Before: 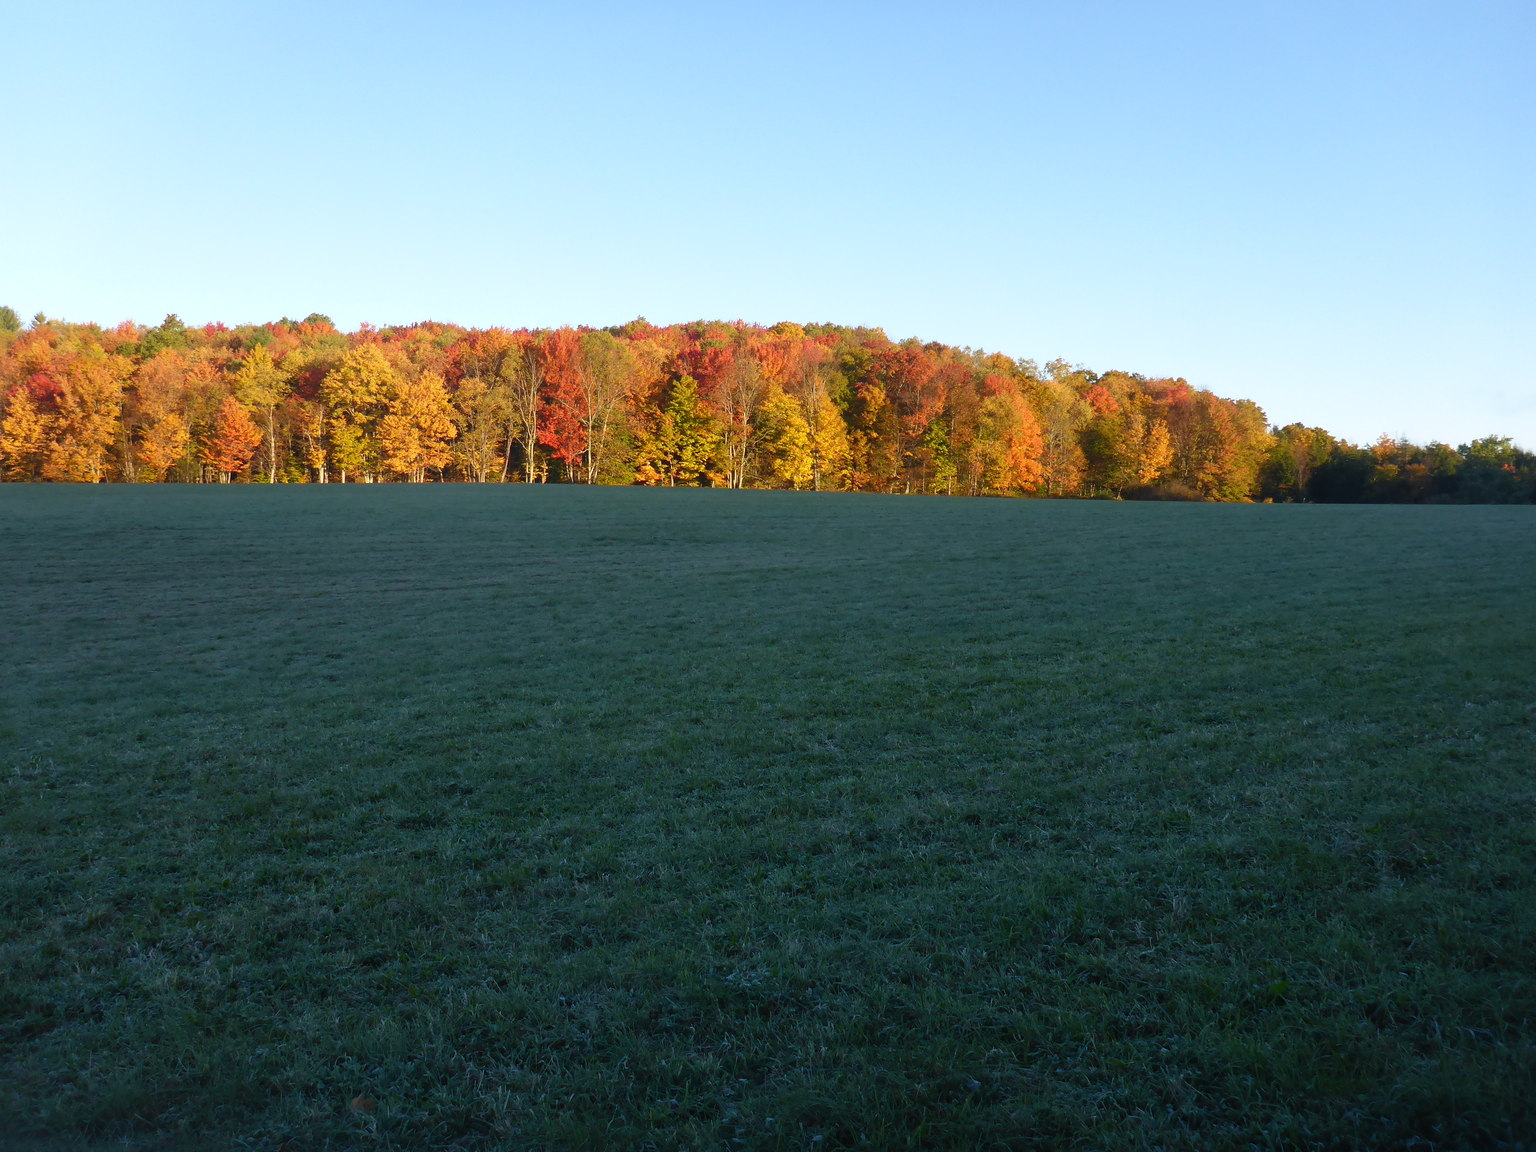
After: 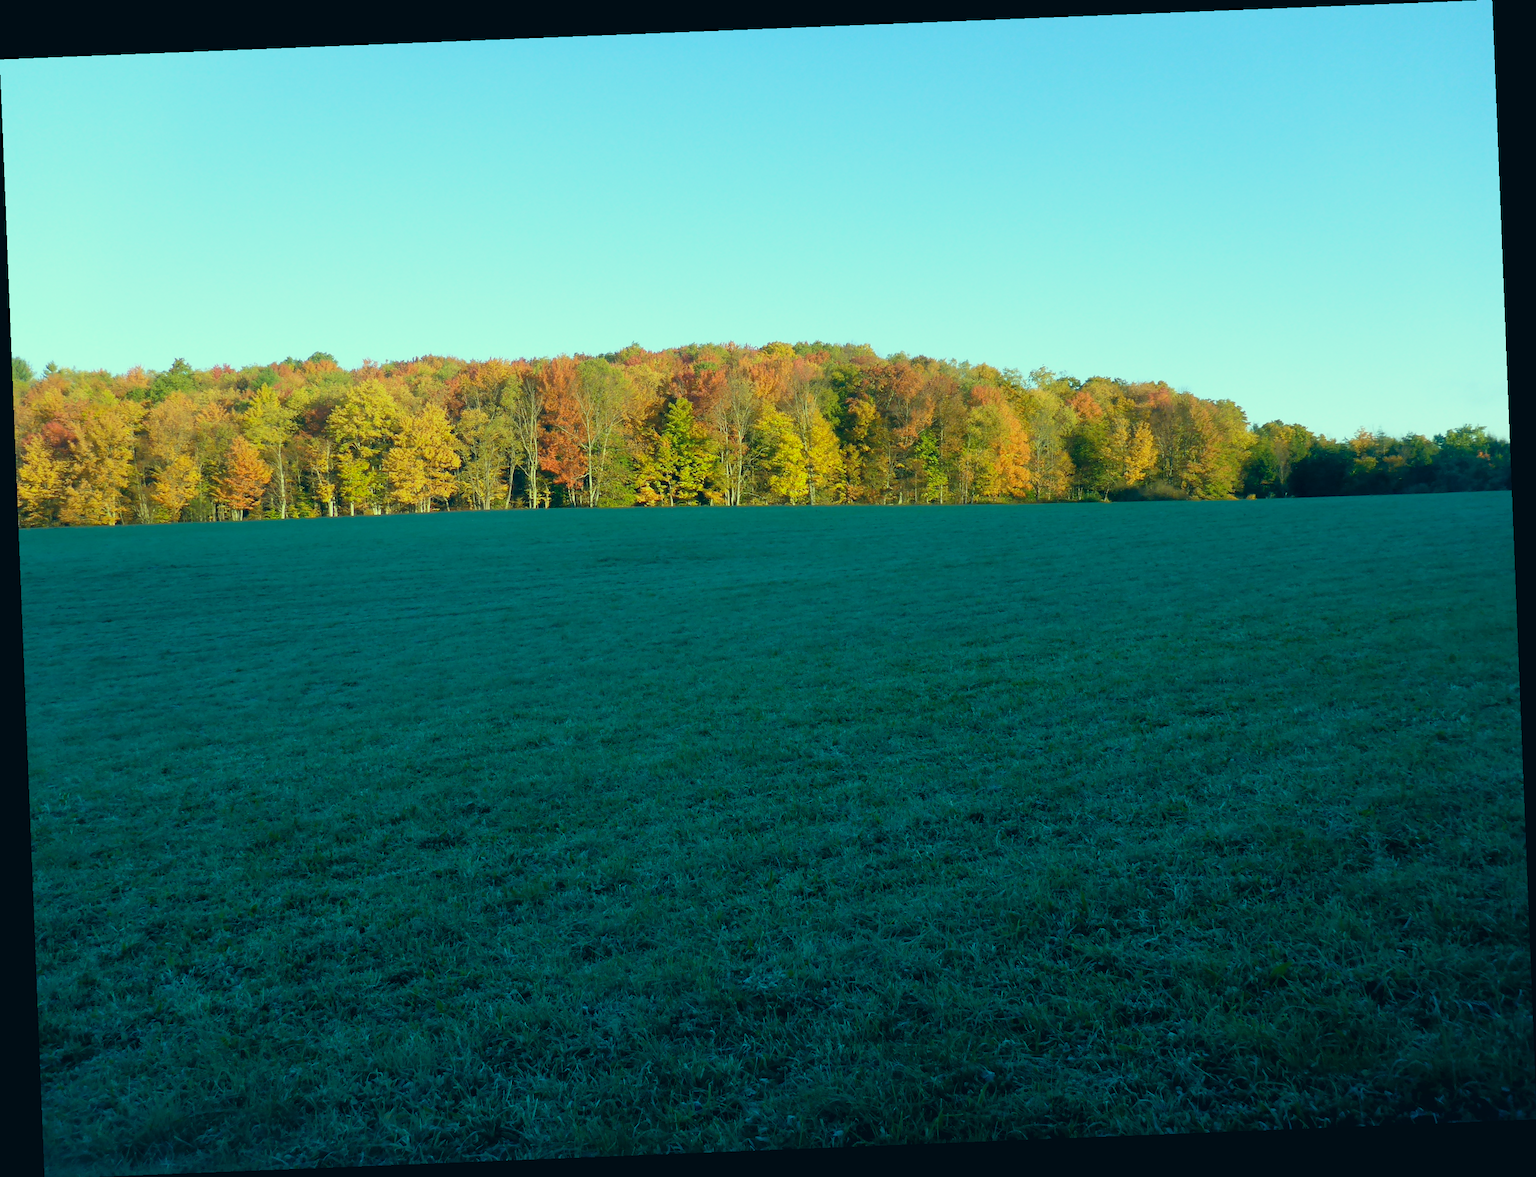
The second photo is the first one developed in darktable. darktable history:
rotate and perspective: rotation -2.29°, automatic cropping off
contrast brightness saturation: brightness 0.13
exposure: black level correction 0.006, exposure -0.226 EV, compensate highlight preservation false
color correction: highlights a* -20.08, highlights b* 9.8, shadows a* -20.4, shadows b* -10.76
